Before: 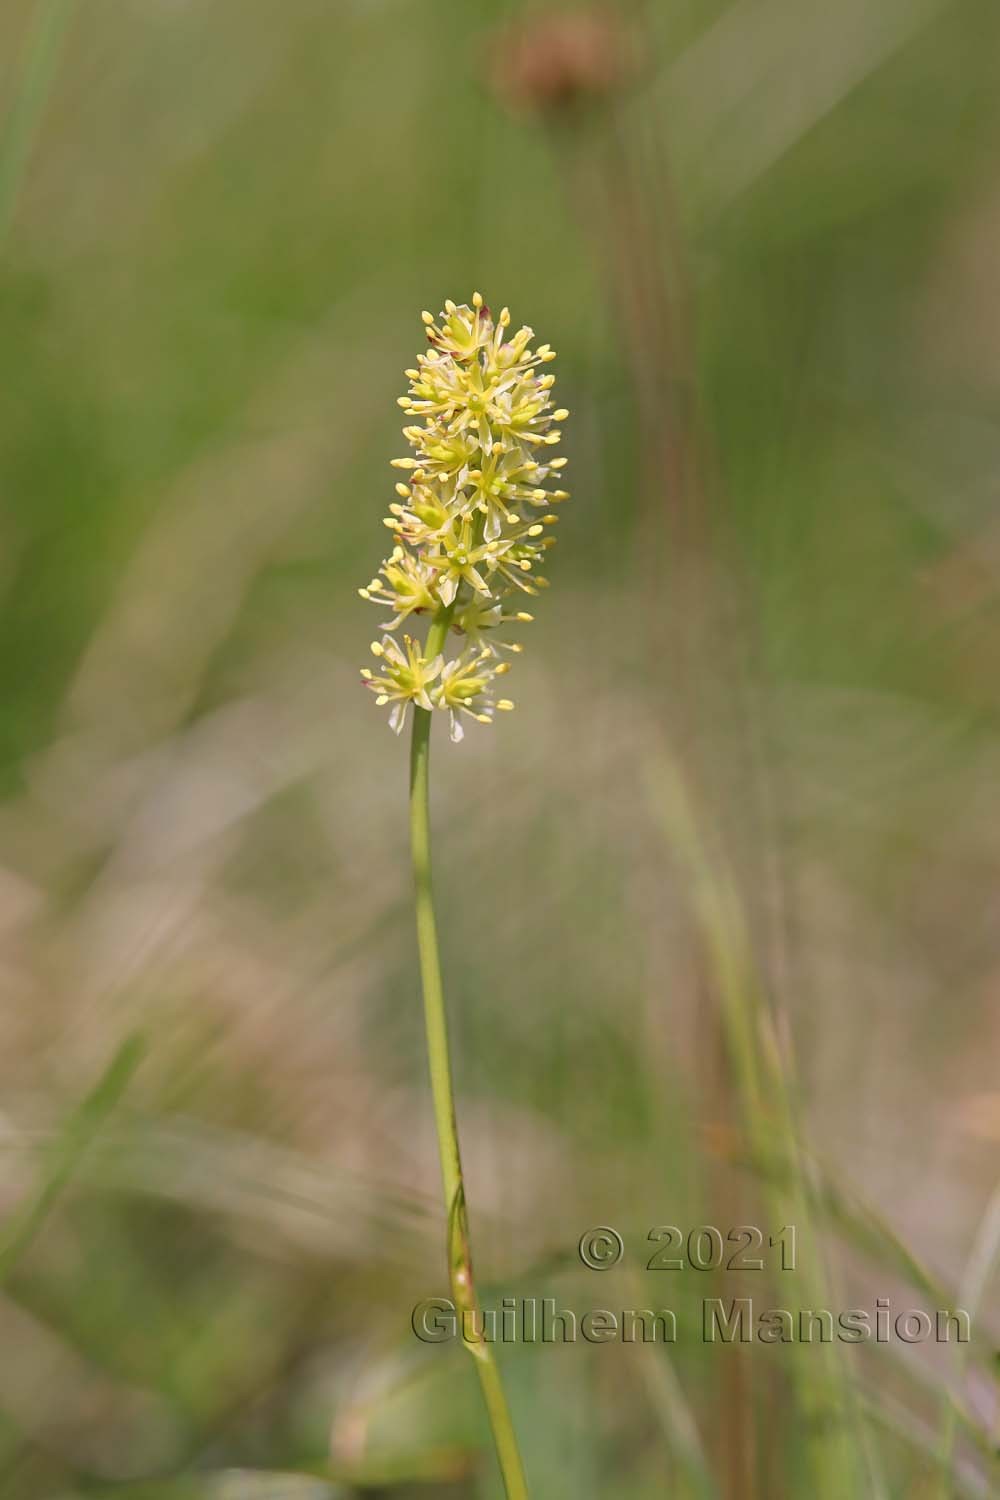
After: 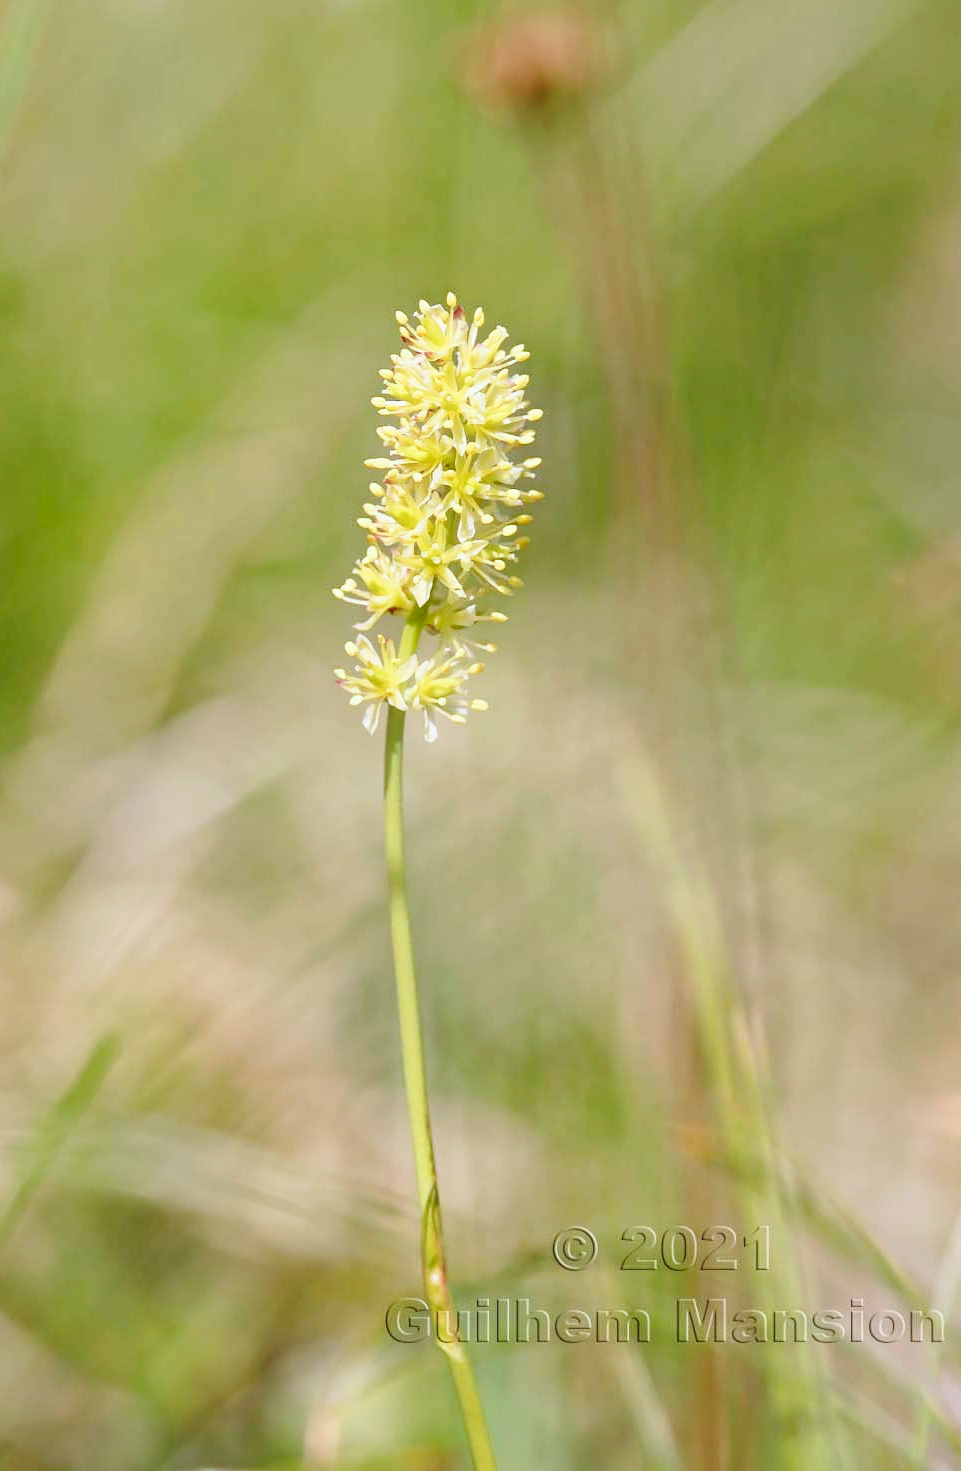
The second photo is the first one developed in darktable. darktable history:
haze removal: strength -0.095, adaptive false
crop and rotate: left 2.638%, right 1.2%, bottom 1.884%
base curve: curves: ch0 [(0, 0) (0.028, 0.03) (0.121, 0.232) (0.46, 0.748) (0.859, 0.968) (1, 1)], preserve colors none
color correction: highlights a* -2.79, highlights b* -2.06, shadows a* 2.25, shadows b* 2.94
